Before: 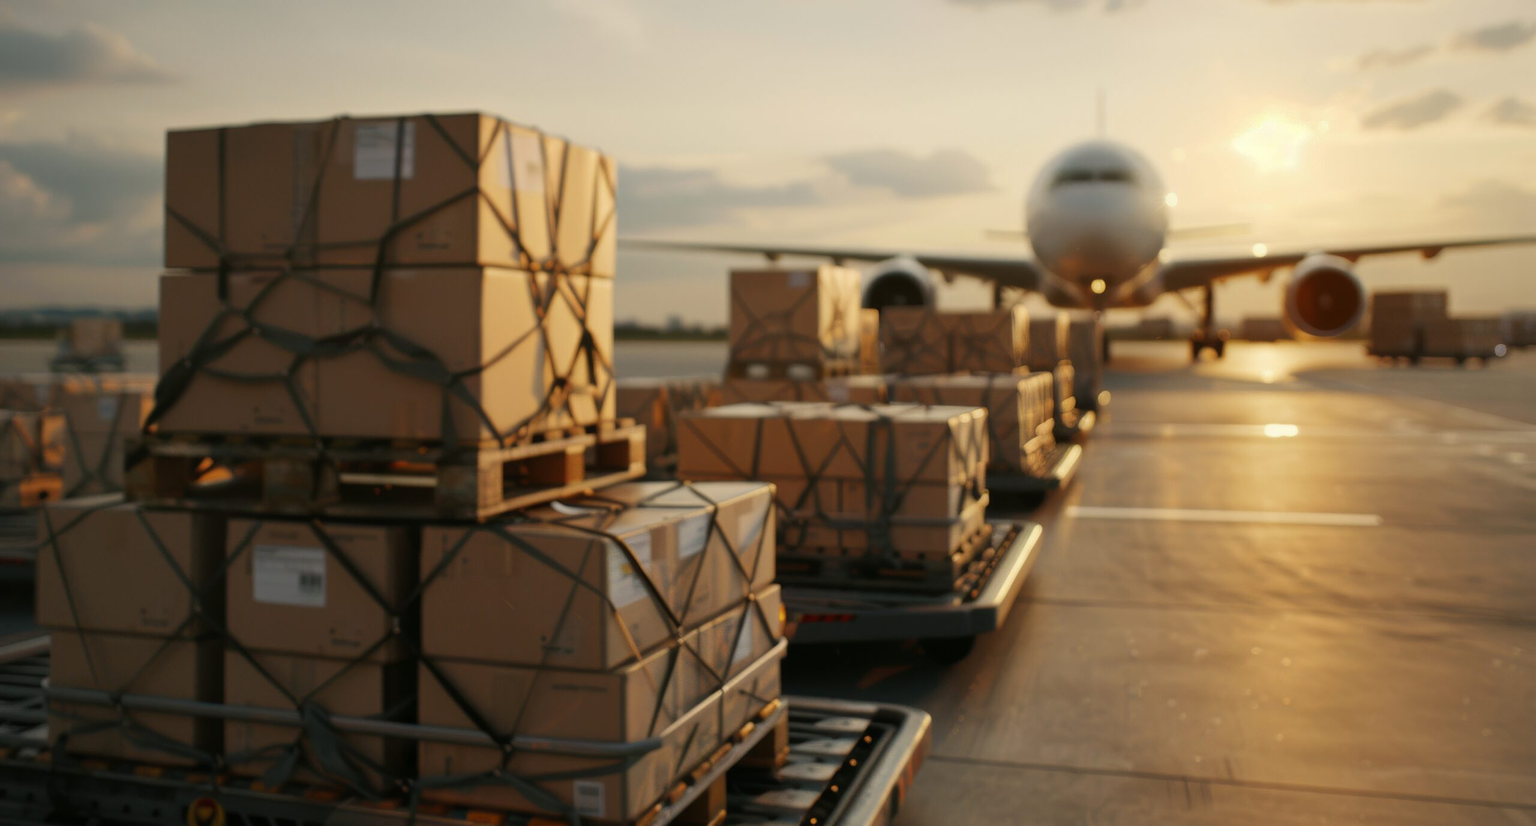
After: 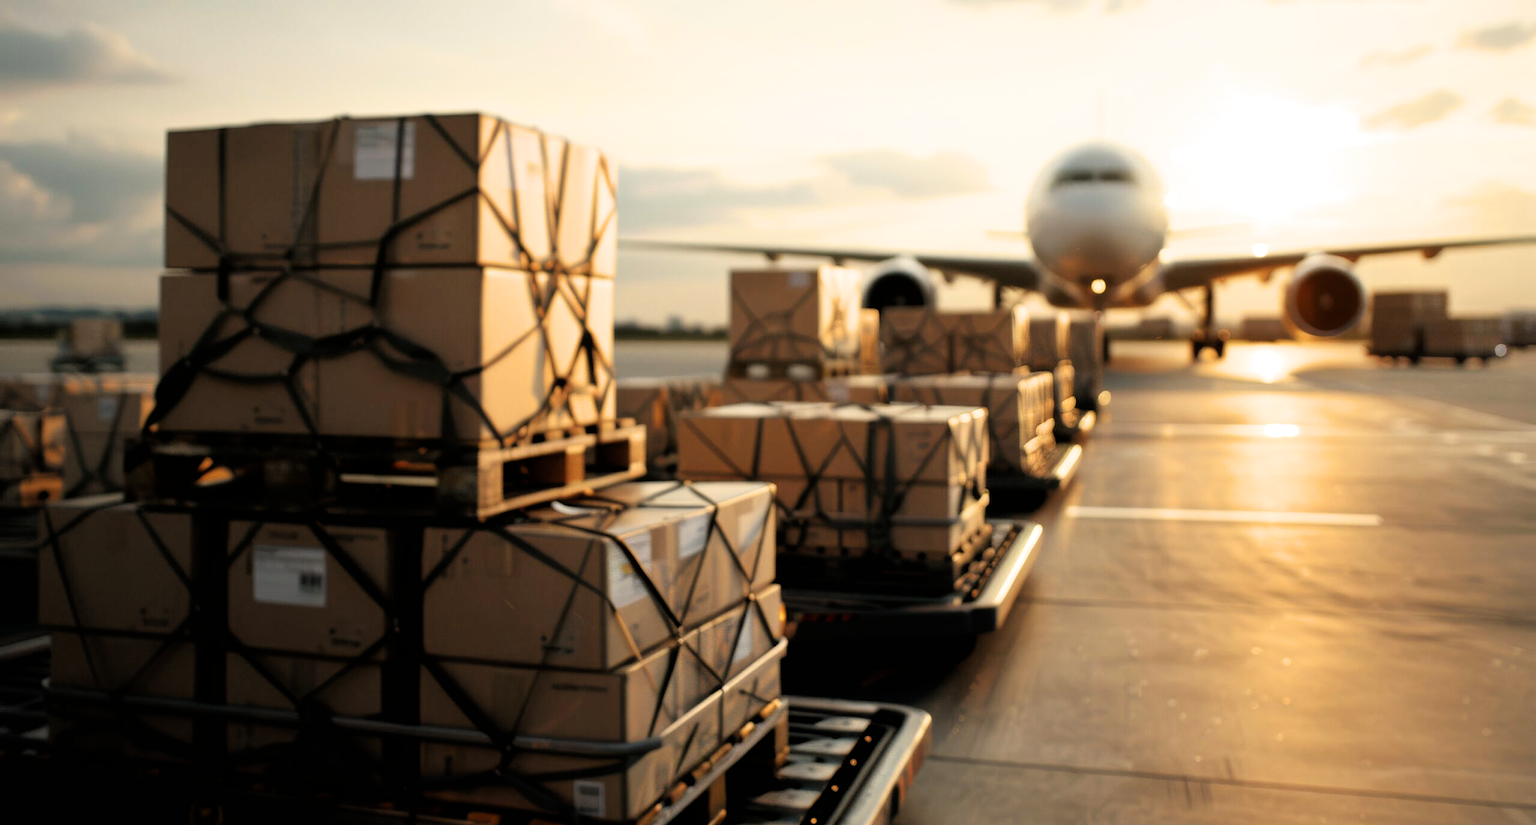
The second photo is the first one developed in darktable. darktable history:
tone equalizer: -8 EV -0.749 EV, -7 EV -0.721 EV, -6 EV -0.61 EV, -5 EV -0.404 EV, -3 EV 0.37 EV, -2 EV 0.6 EV, -1 EV 0.689 EV, +0 EV 0.761 EV, smoothing diameter 24.93%, edges refinement/feathering 11.28, preserve details guided filter
filmic rgb: black relative exposure -4.9 EV, white relative exposure 2.83 EV, threshold 2.96 EV, hardness 3.69, enable highlight reconstruction true
